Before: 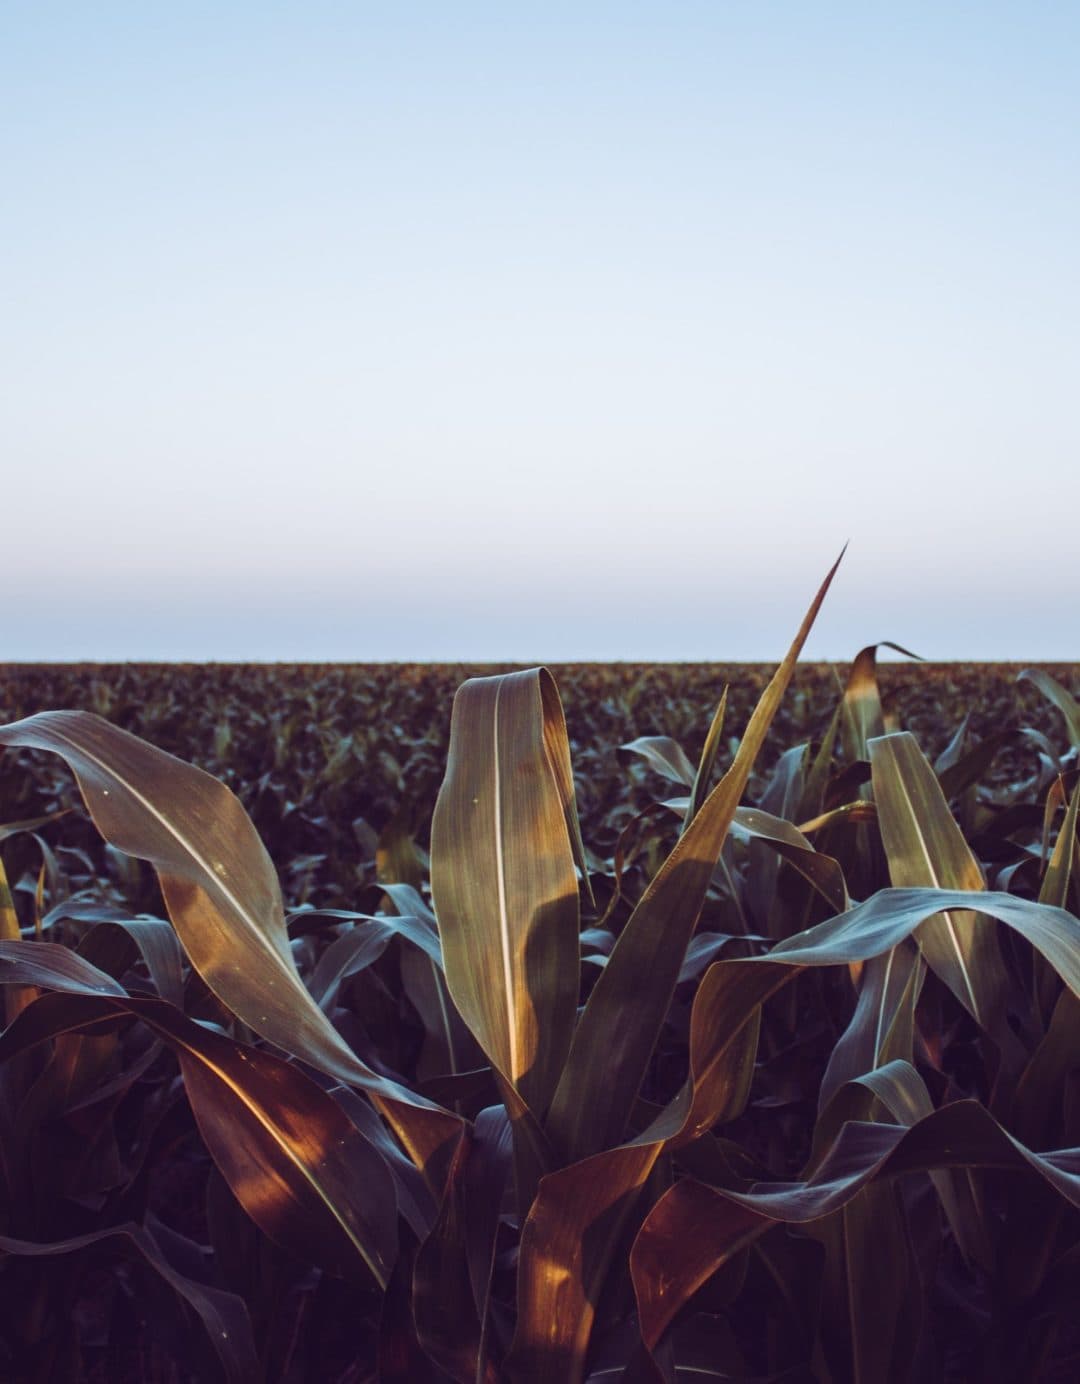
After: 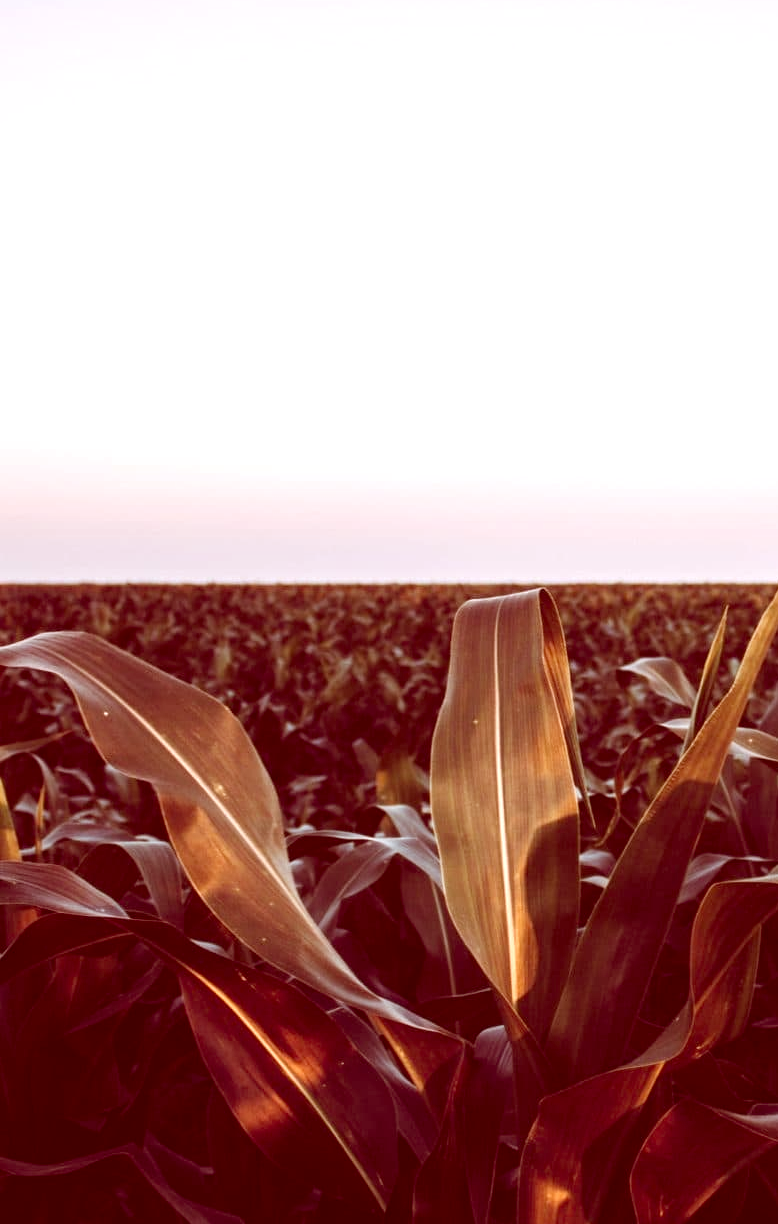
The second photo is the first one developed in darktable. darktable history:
exposure: black level correction 0.001, exposure 0.498 EV, compensate exposure bias true, compensate highlight preservation false
crop: top 5.766%, right 27.875%, bottom 5.766%
color correction: highlights a* 9.32, highlights b* 8.72, shadows a* 39.85, shadows b* 39.61, saturation 0.779
